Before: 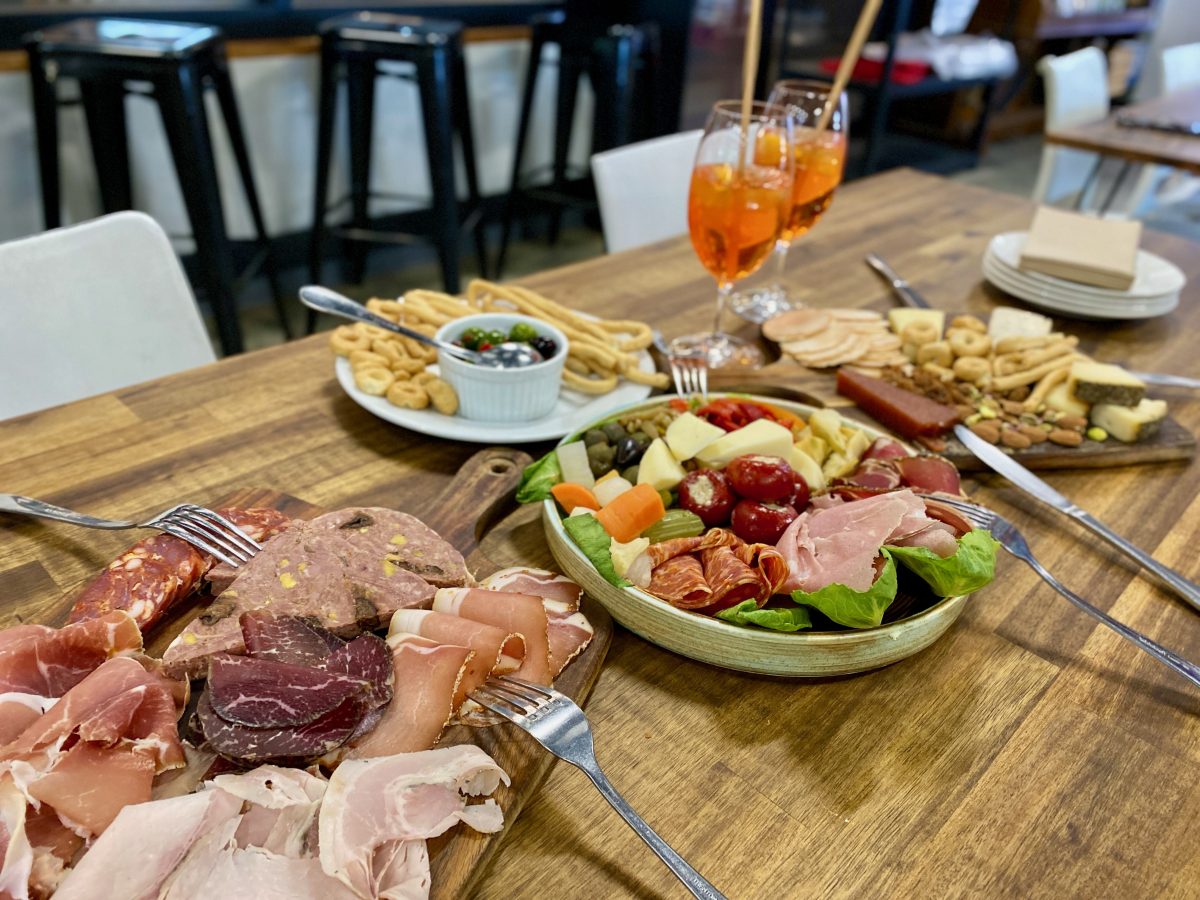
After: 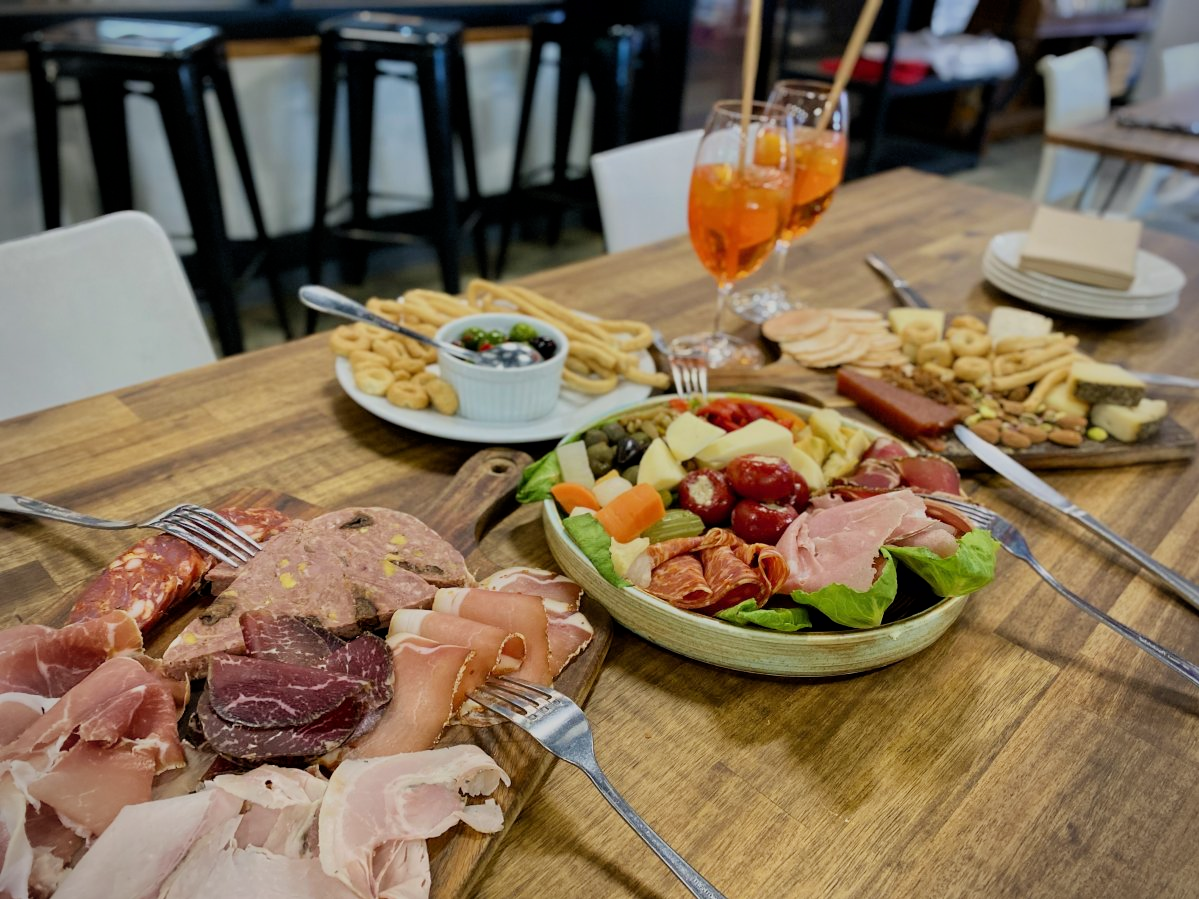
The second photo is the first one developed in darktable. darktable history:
filmic rgb: black relative exposure -8.02 EV, white relative exposure 4.06 EV, threshold 5.97 EV, hardness 4.13, contrast 0.931, color science v6 (2022), enable highlight reconstruction true
crop and rotate: left 0.072%, bottom 0.011%
tone equalizer: on, module defaults
vignetting: fall-off radius 61.24%, unbound false
